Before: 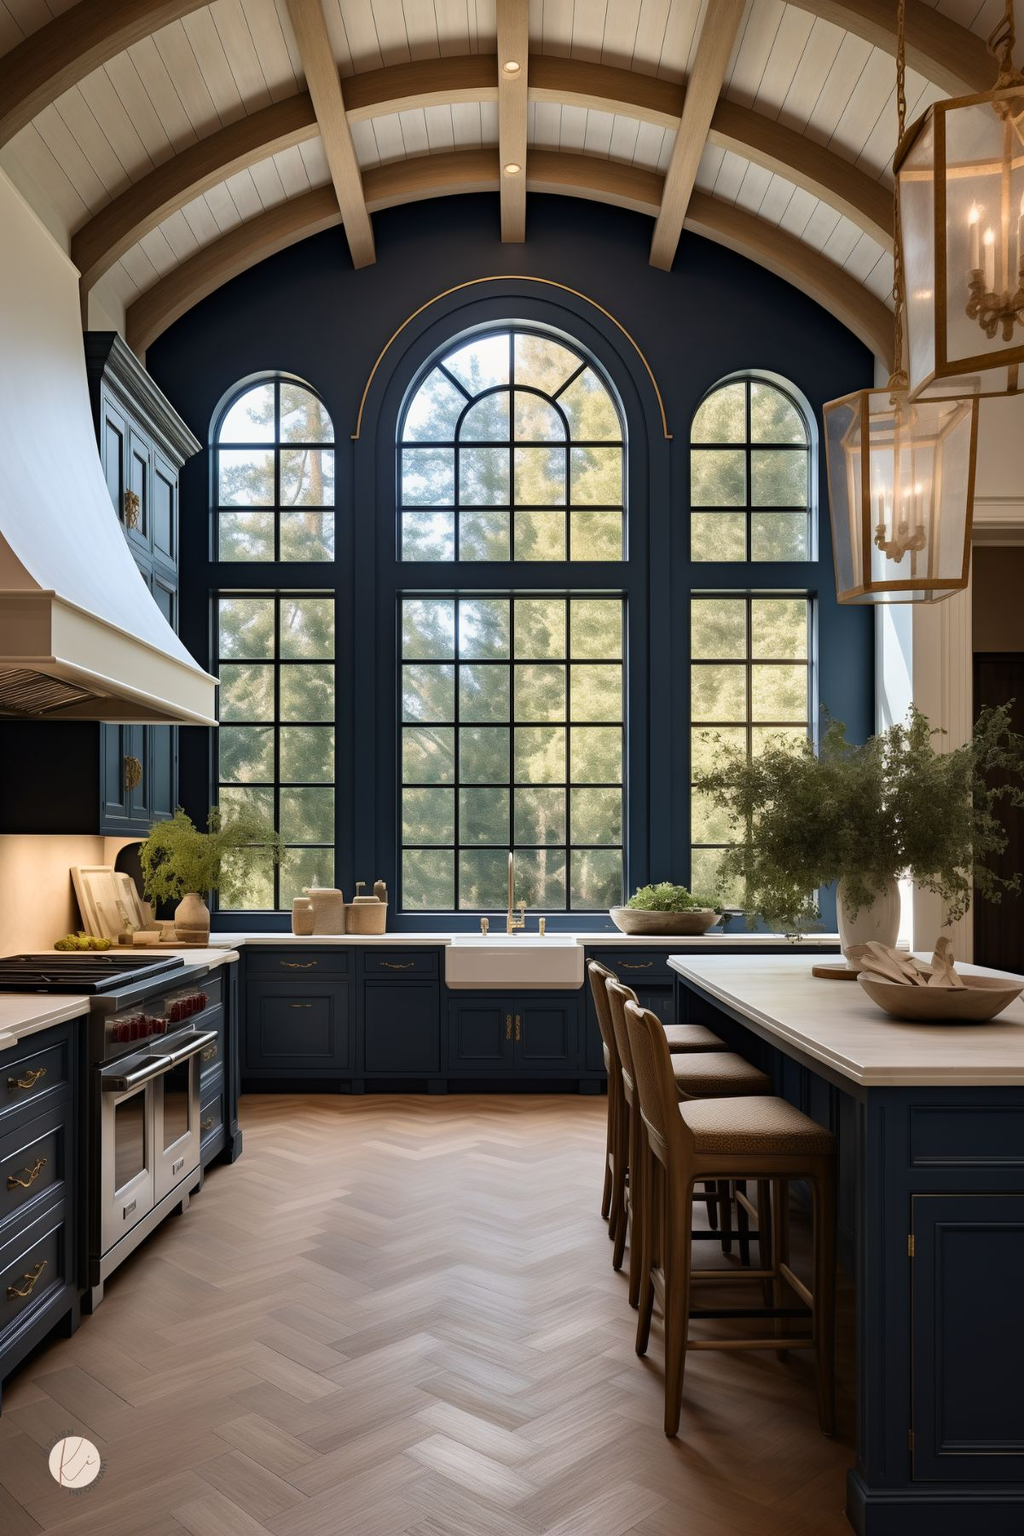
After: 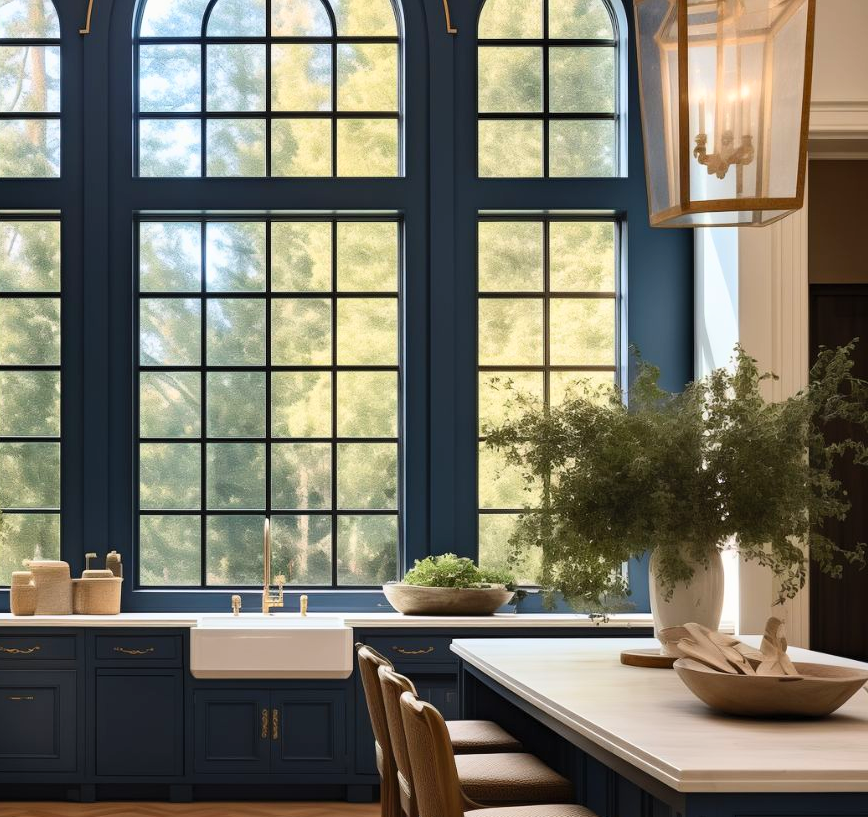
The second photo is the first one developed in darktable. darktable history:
crop and rotate: left 27.724%, top 26.755%, bottom 27.846%
contrast brightness saturation: contrast 0.198, brightness 0.163, saturation 0.218
